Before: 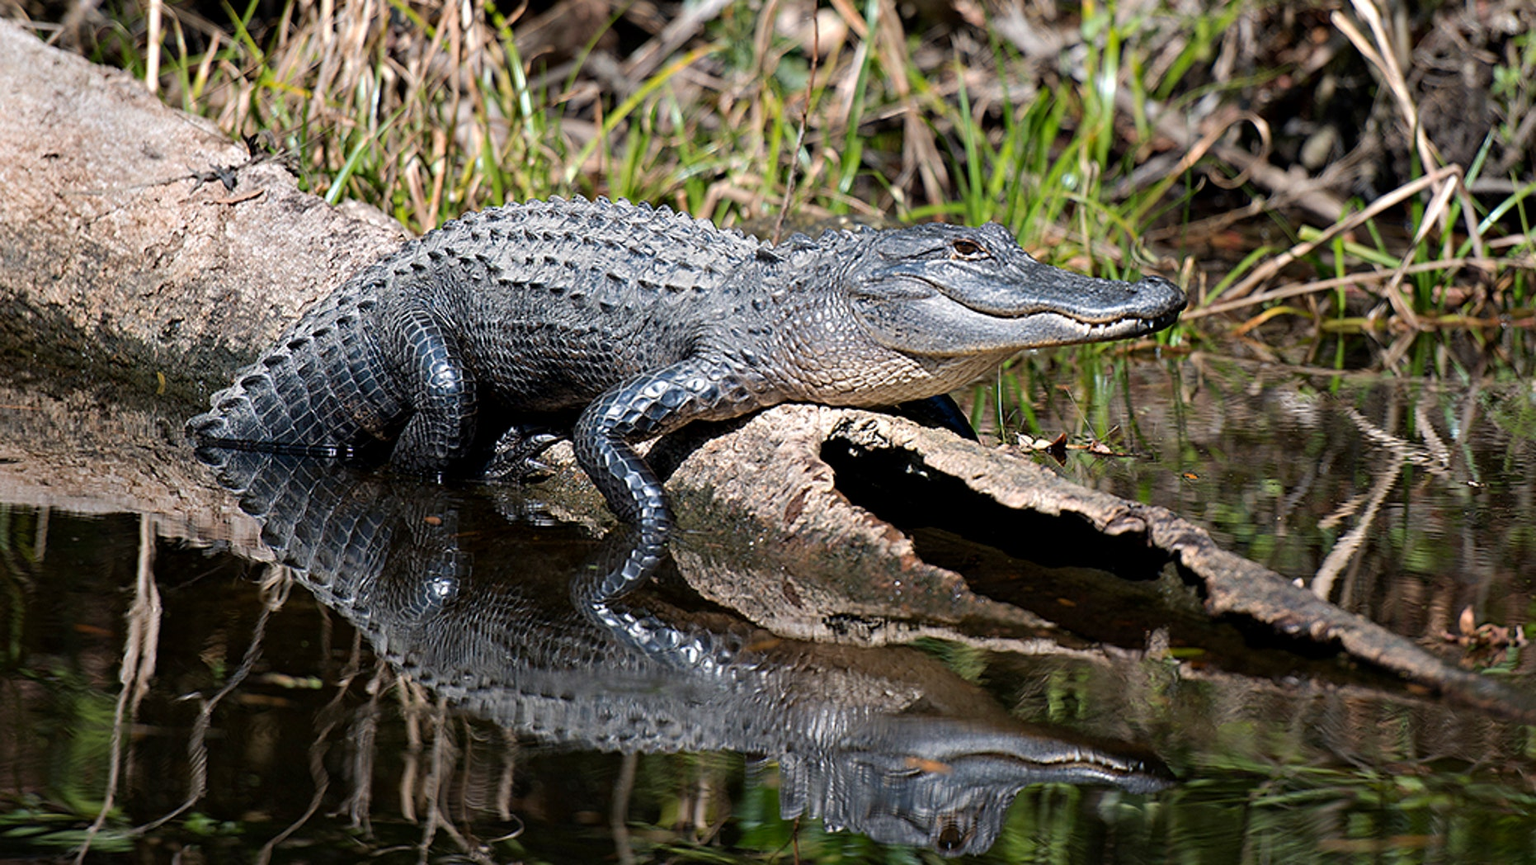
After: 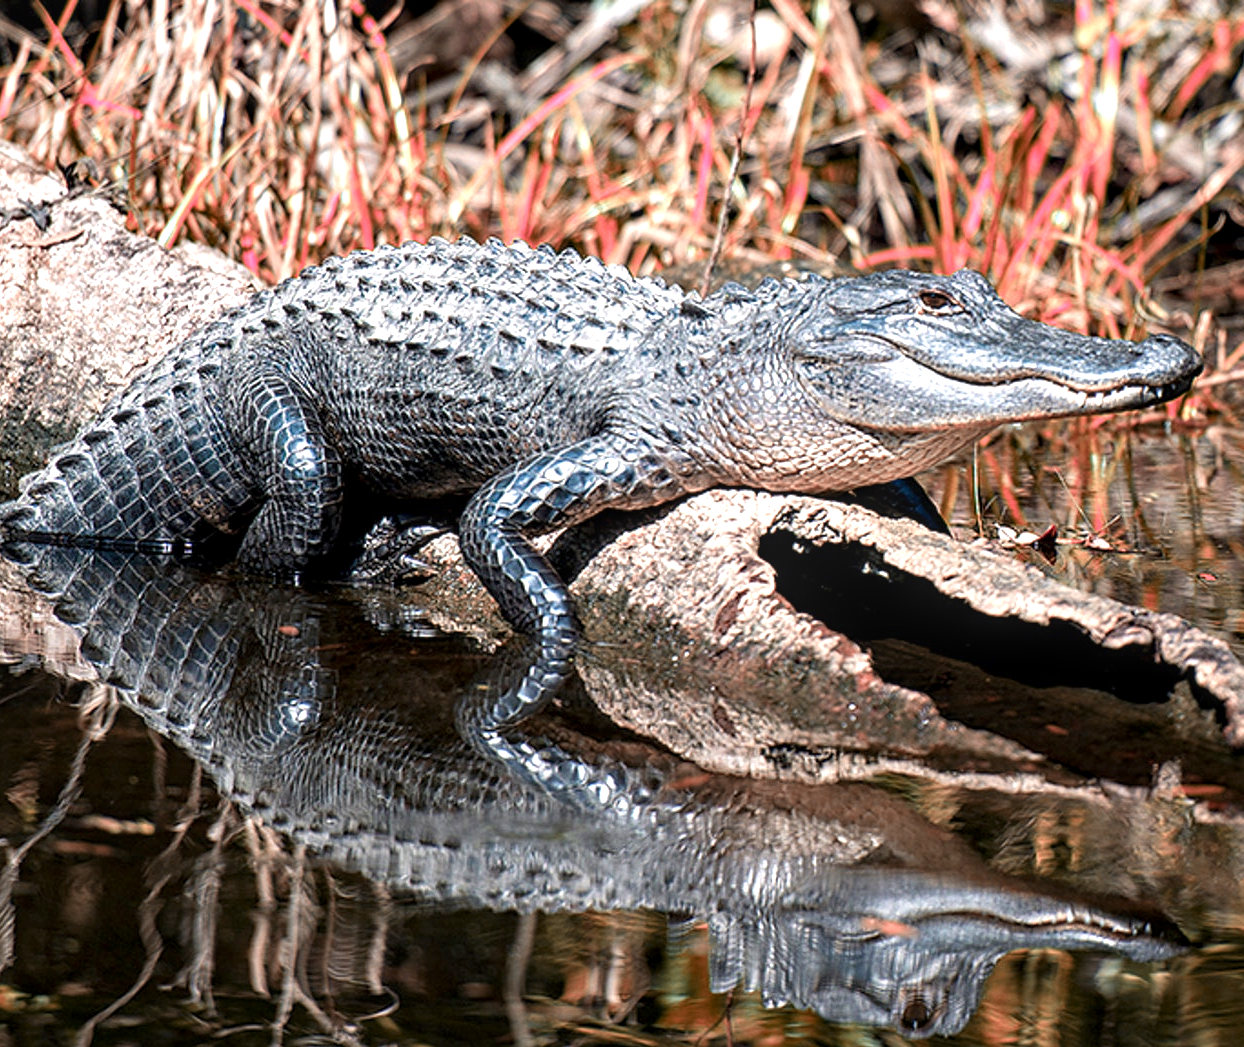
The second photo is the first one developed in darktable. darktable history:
crop and rotate: left 12.693%, right 20.46%
exposure: black level correction 0, exposure 0.701 EV, compensate highlight preservation false
color zones: curves: ch2 [(0, 0.488) (0.143, 0.417) (0.286, 0.212) (0.429, 0.179) (0.571, 0.154) (0.714, 0.415) (0.857, 0.495) (1, 0.488)]
local contrast: detail 130%
